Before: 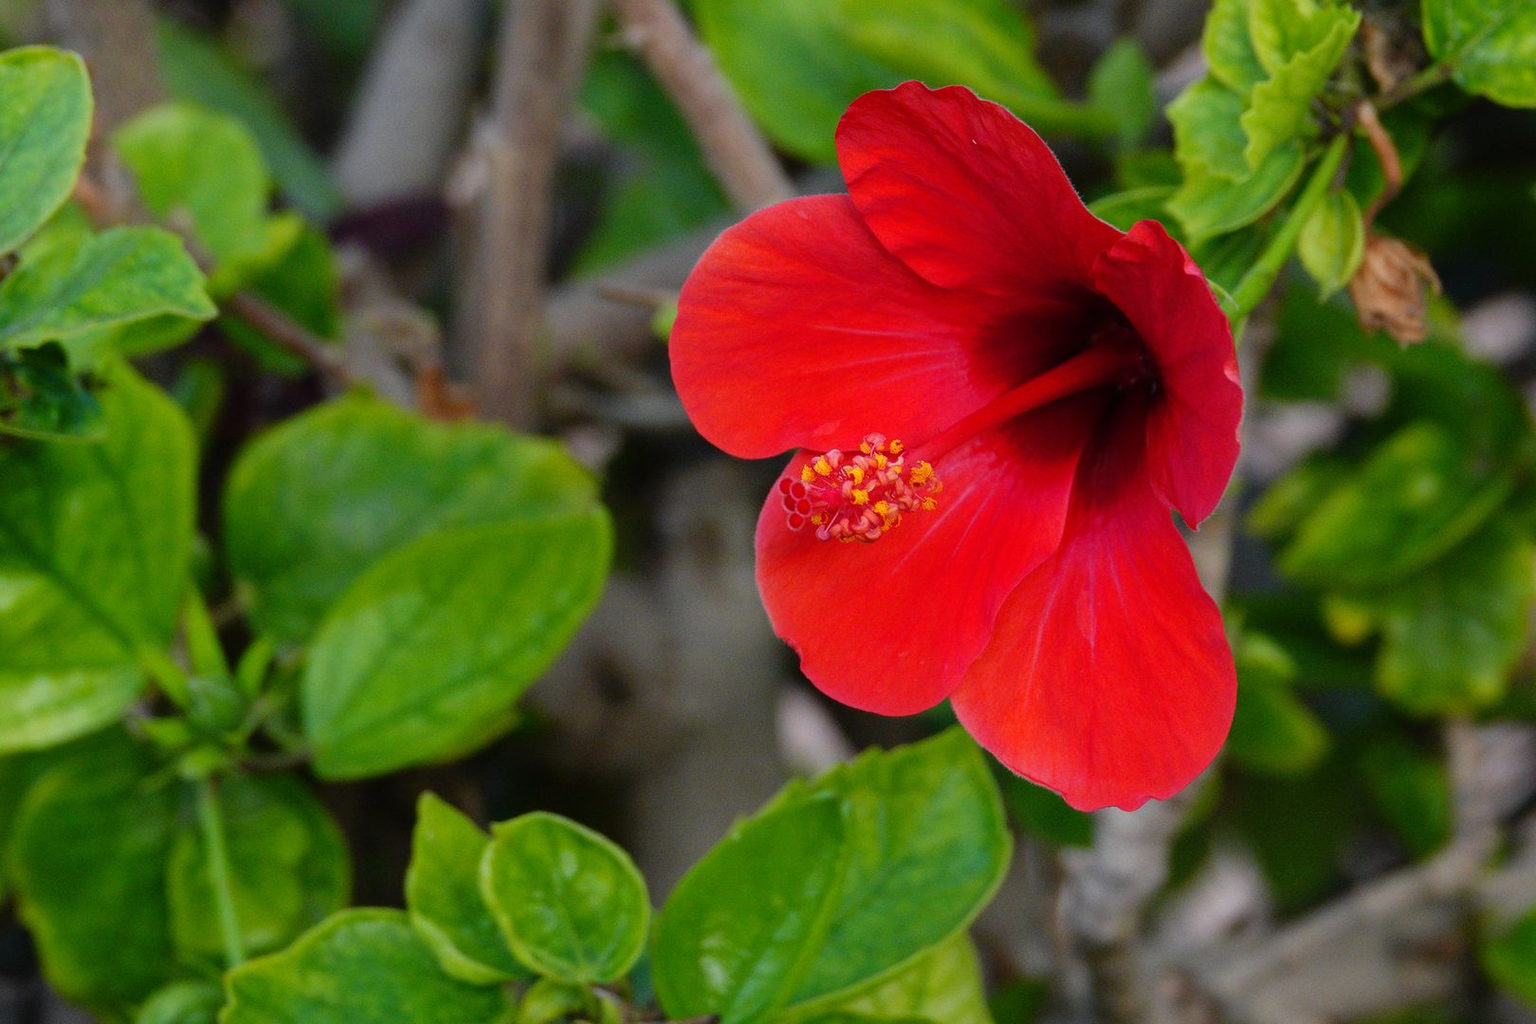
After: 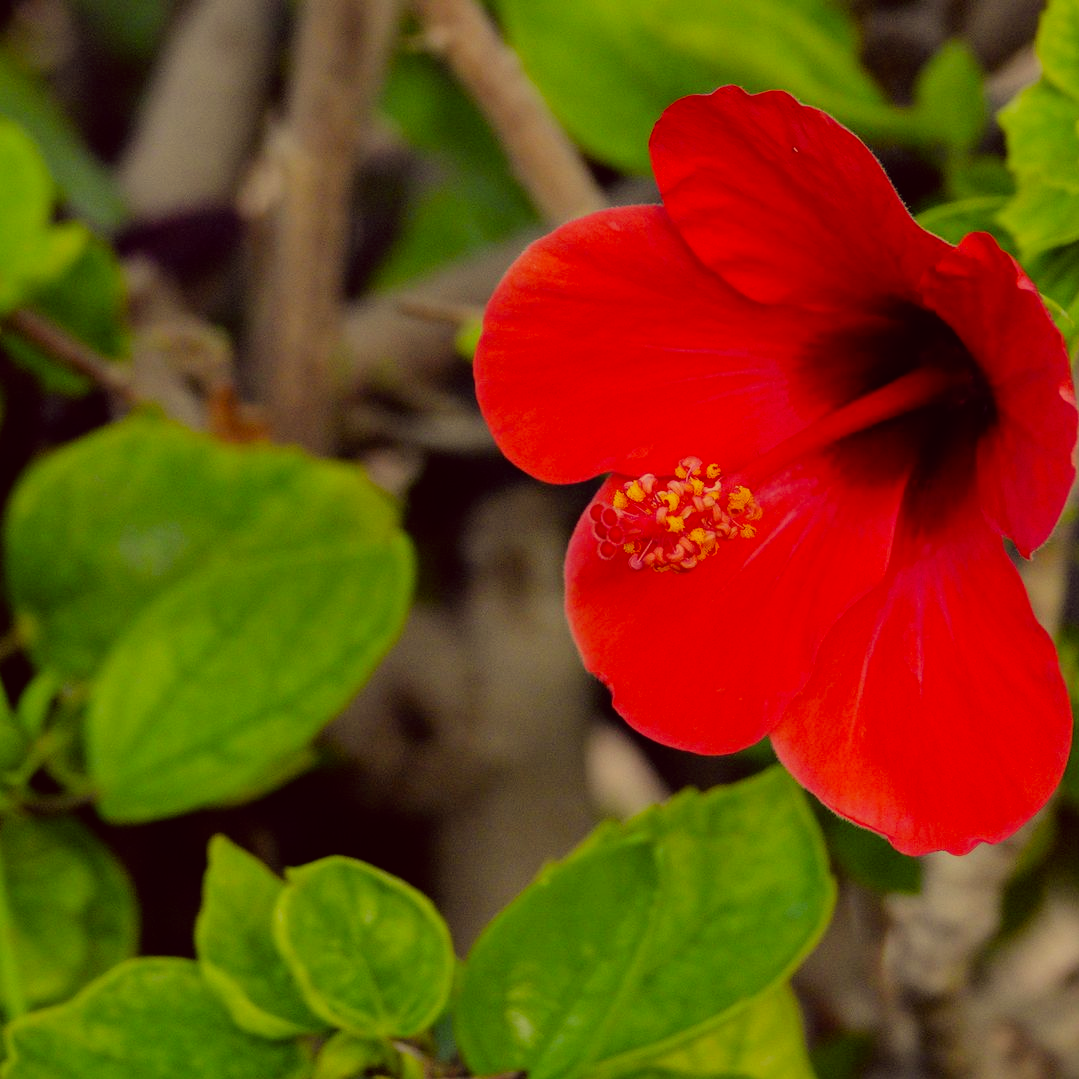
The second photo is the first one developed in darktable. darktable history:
color correction: highlights a* -0.371, highlights b* 39.93, shadows a* 9.45, shadows b* -0.635
crop and rotate: left 14.376%, right 18.963%
filmic rgb: black relative exposure -7.65 EV, white relative exposure 4.56 EV, threshold 2.99 EV, hardness 3.61, iterations of high-quality reconstruction 0, enable highlight reconstruction true
levels: levels [0, 0.492, 0.984]
